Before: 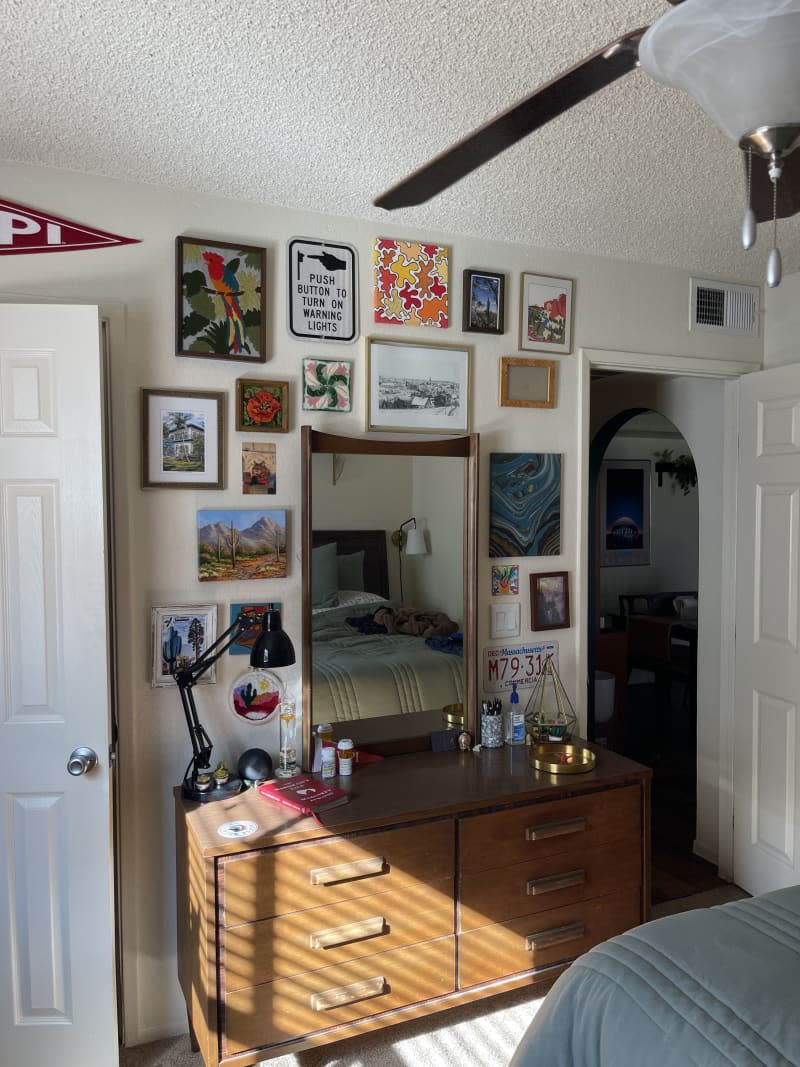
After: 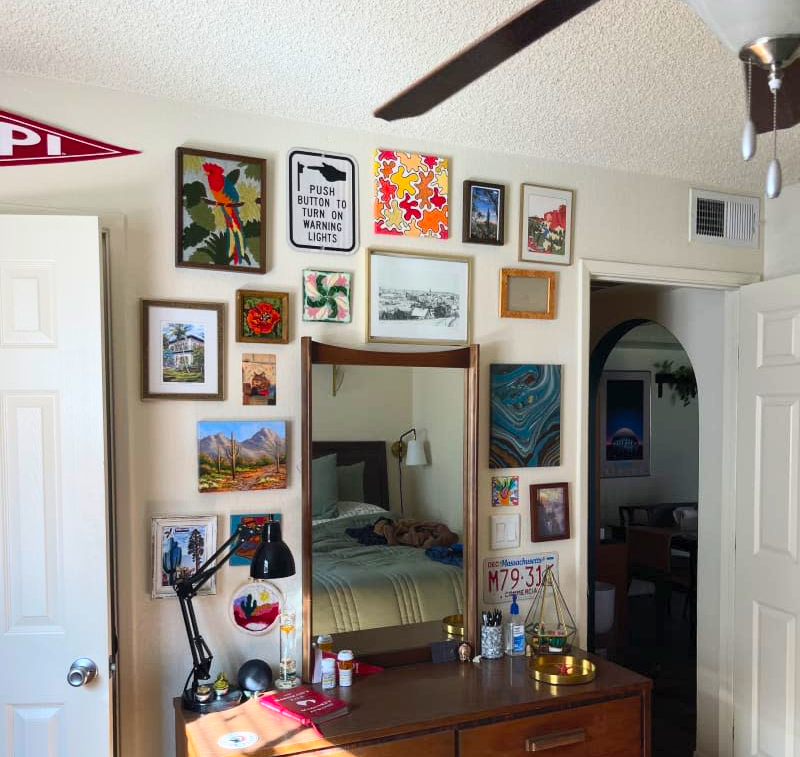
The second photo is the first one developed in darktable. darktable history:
contrast brightness saturation: contrast 0.244, brightness 0.248, saturation 0.378
crop and rotate: top 8.417%, bottom 20.621%
